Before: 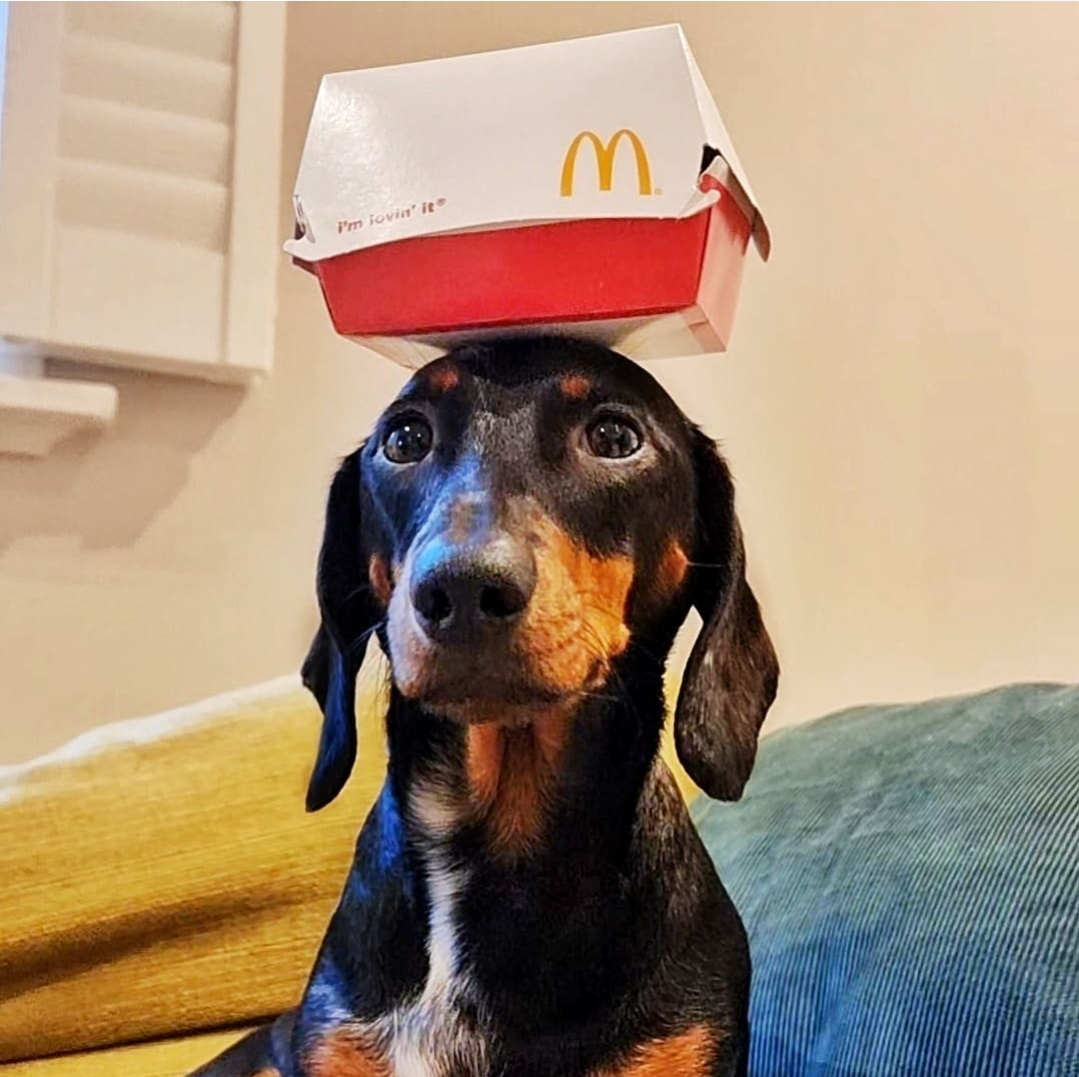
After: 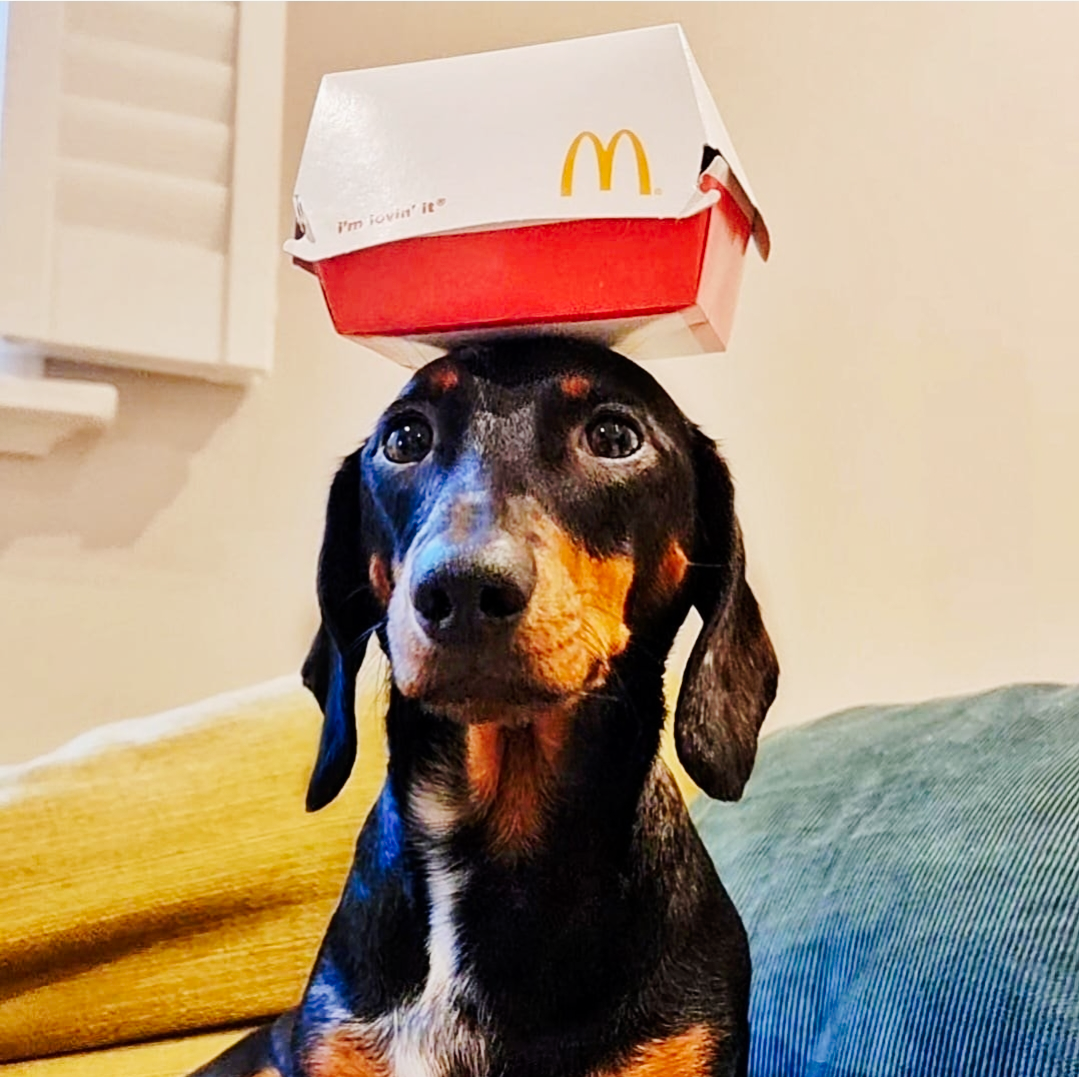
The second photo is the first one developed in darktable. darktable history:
tone curve: curves: ch0 [(0, 0) (0.071, 0.047) (0.266, 0.26) (0.483, 0.554) (0.753, 0.811) (1, 0.983)]; ch1 [(0, 0) (0.346, 0.307) (0.408, 0.369) (0.463, 0.443) (0.482, 0.493) (0.502, 0.5) (0.517, 0.502) (0.55, 0.548) (0.597, 0.624) (0.651, 0.698) (1, 1)]; ch2 [(0, 0) (0.346, 0.34) (0.434, 0.46) (0.485, 0.494) (0.5, 0.494) (0.517, 0.506) (0.535, 0.529) (0.583, 0.611) (0.625, 0.666) (1, 1)], preserve colors none
